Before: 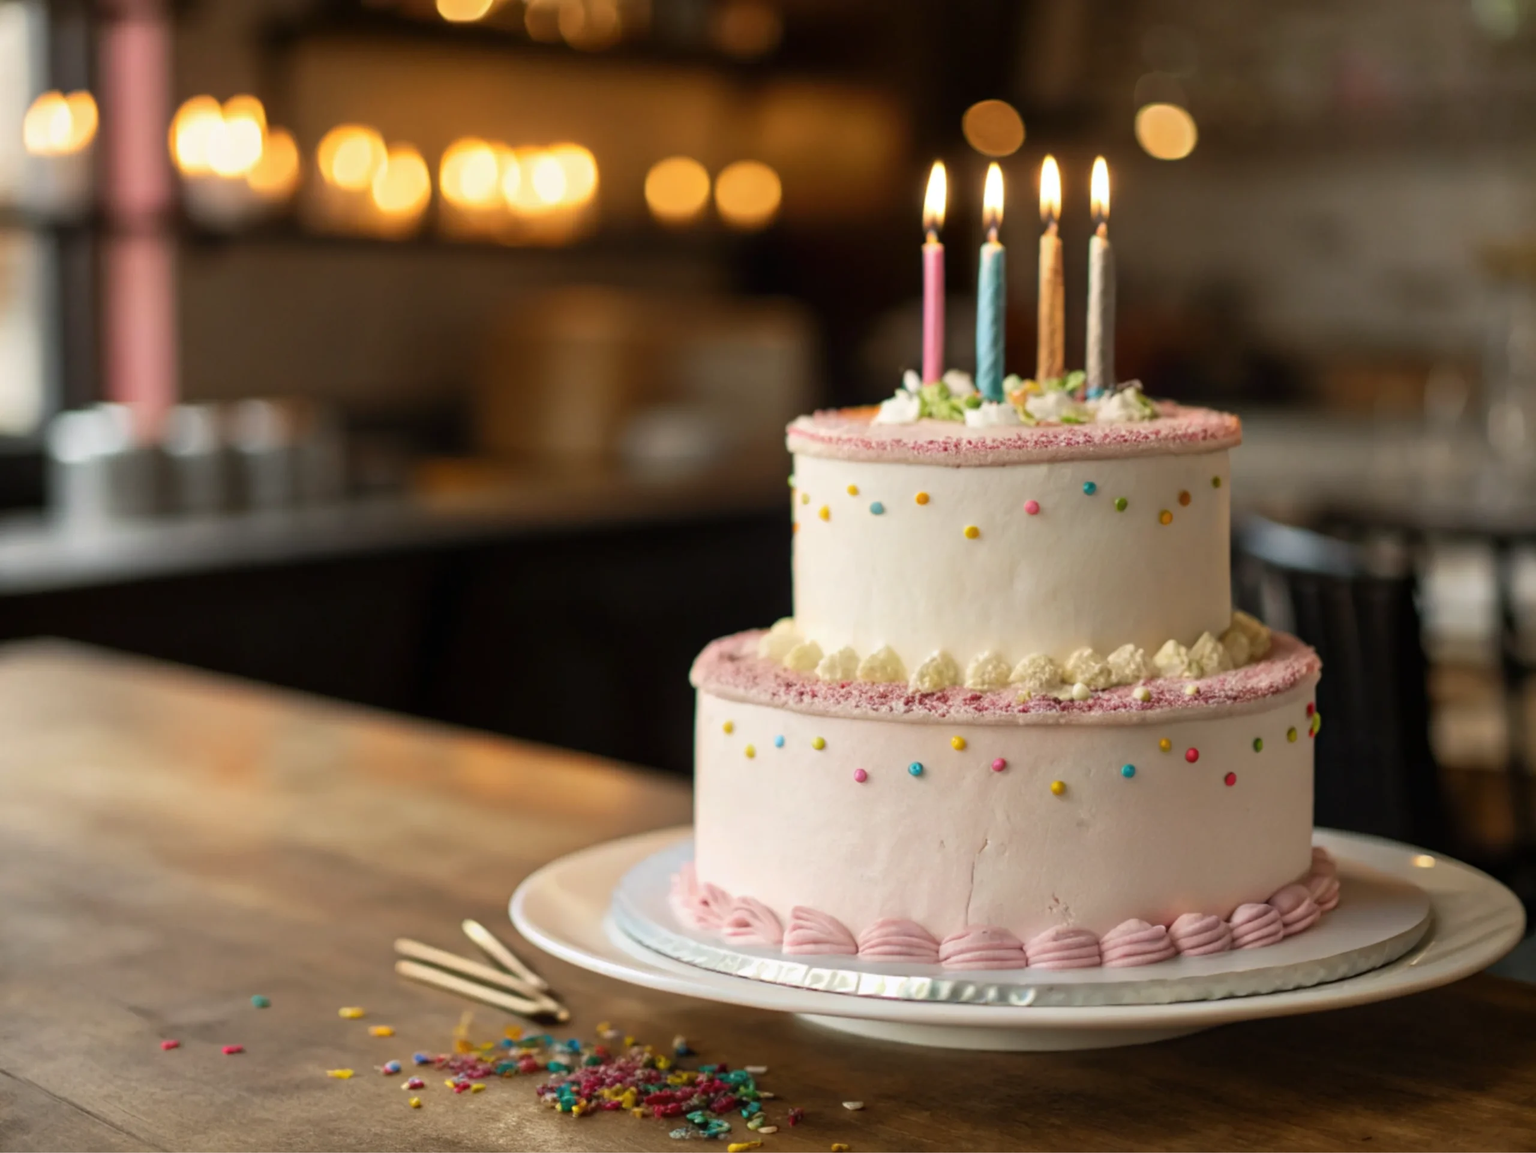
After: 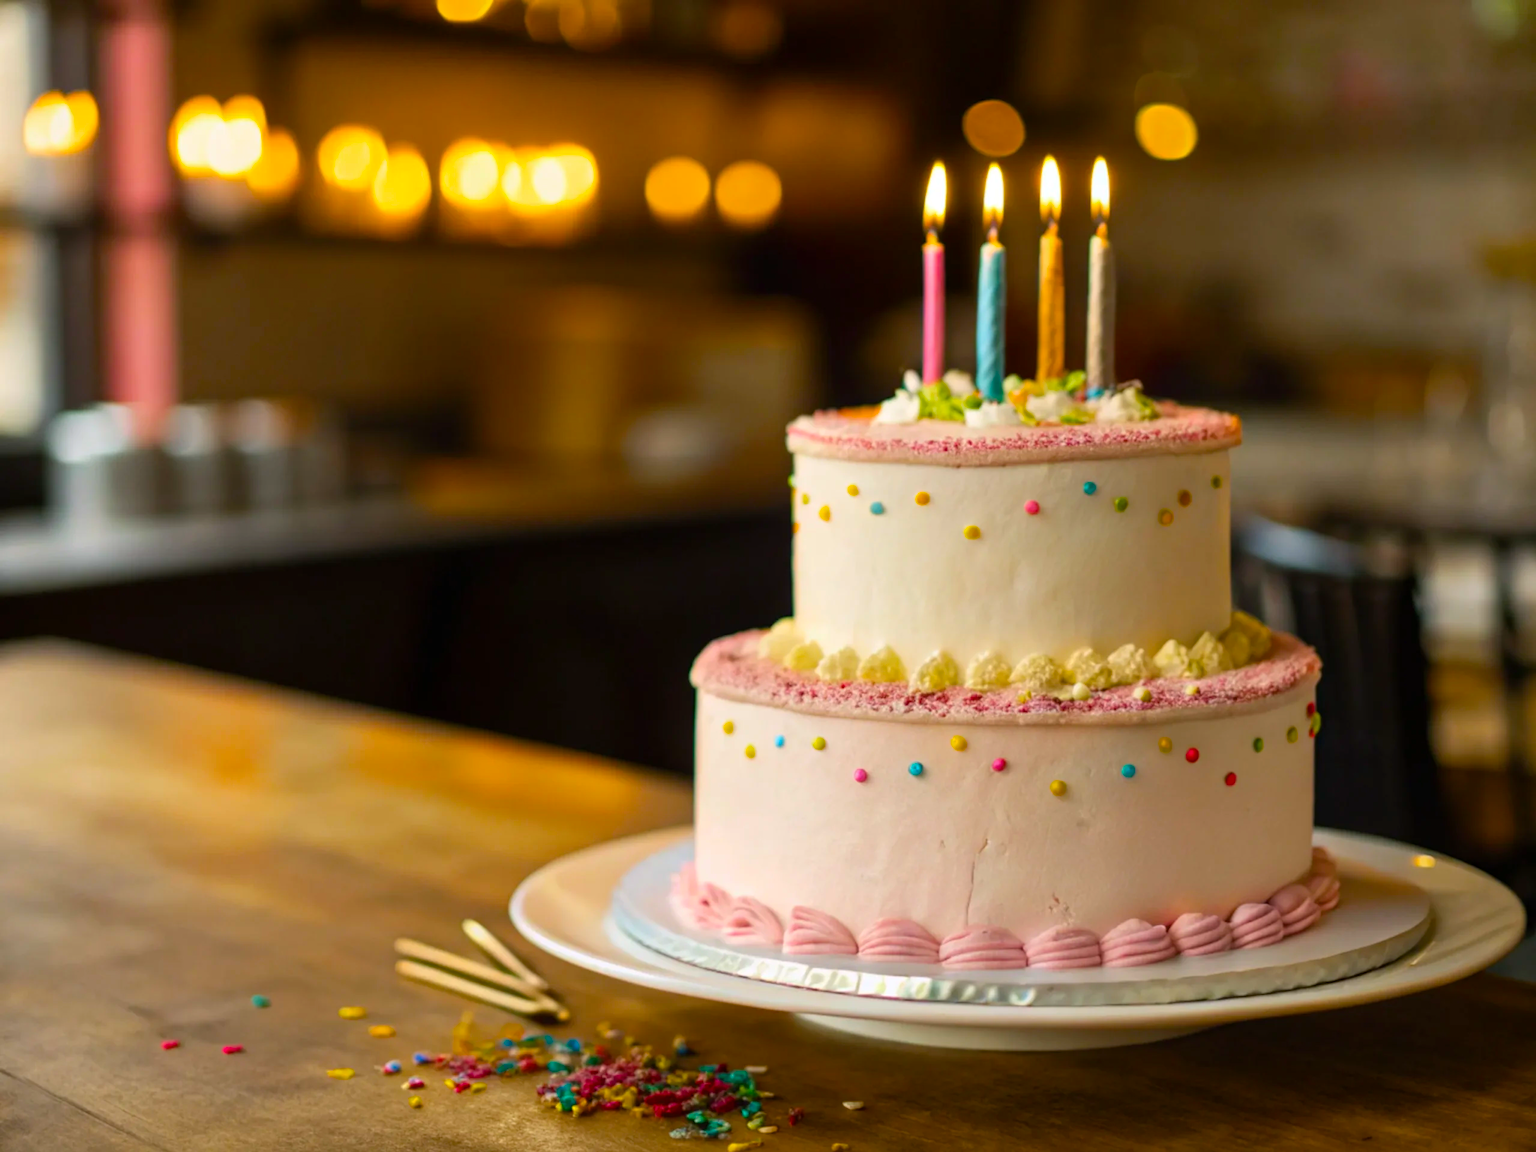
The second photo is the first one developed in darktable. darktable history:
color balance rgb: linear chroma grading › global chroma 24.461%, perceptual saturation grading › global saturation 30.11%, global vibrance 20%
